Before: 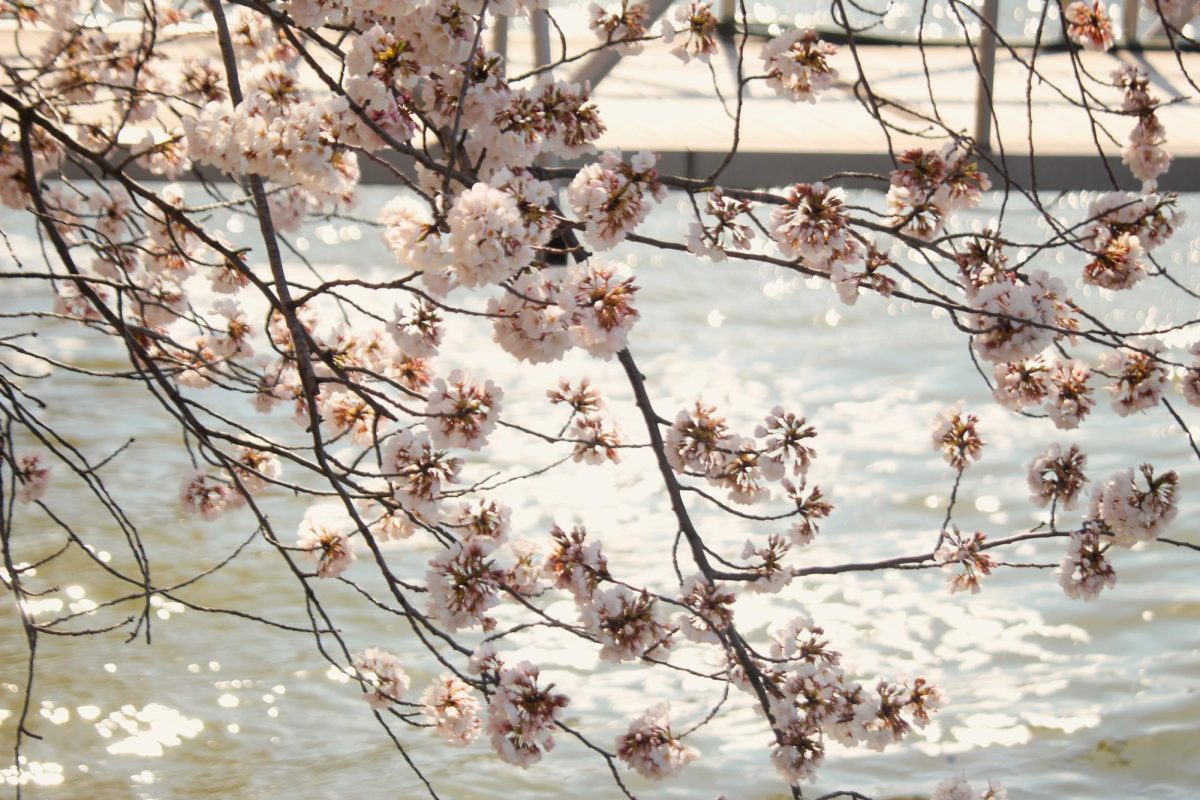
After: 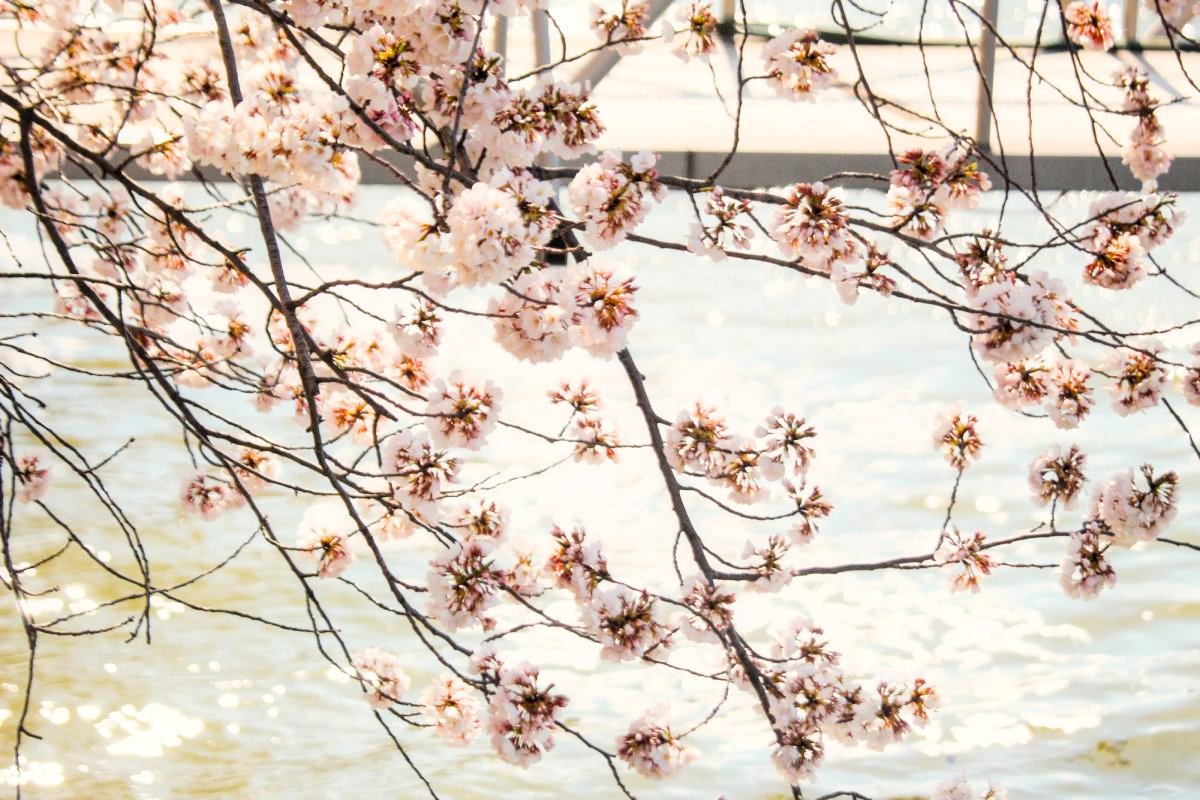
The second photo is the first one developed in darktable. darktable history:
local contrast: on, module defaults
color balance rgb: perceptual saturation grading › global saturation 20%, global vibrance 10%
exposure: black level correction 0, exposure 1 EV, compensate exposure bias true, compensate highlight preservation false
filmic rgb: black relative exposure -7 EV, hardness 3.74, contrast 1.3
